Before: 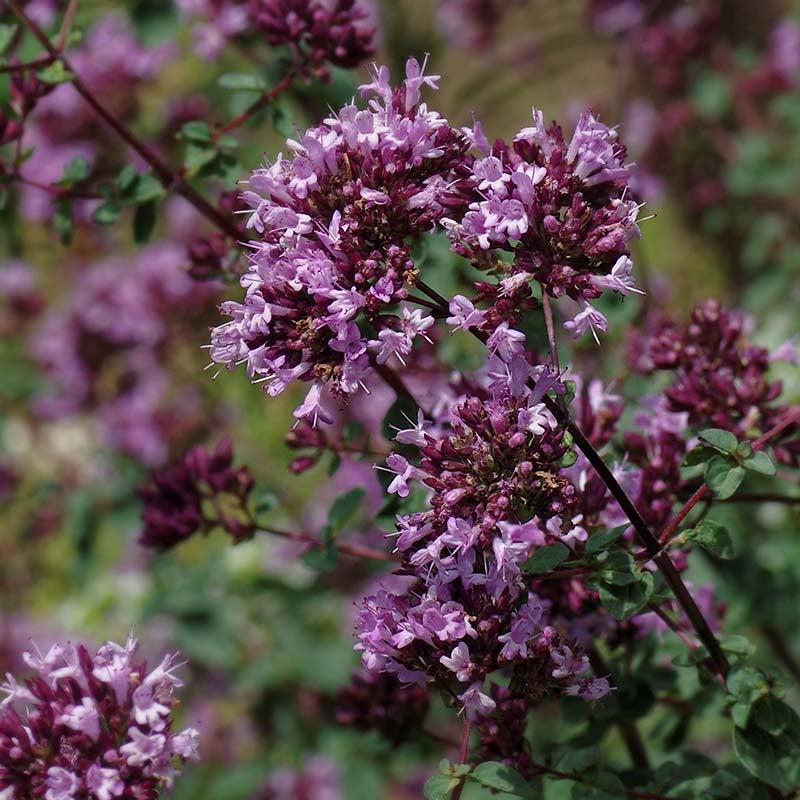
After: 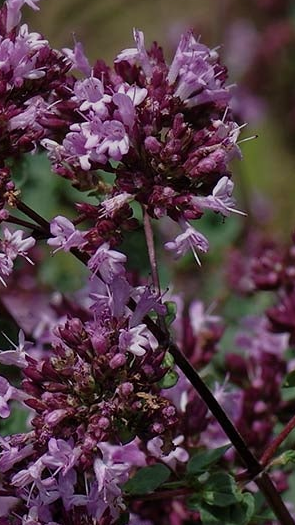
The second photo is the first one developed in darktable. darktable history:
exposure: exposure -0.492 EV, compensate highlight preservation false
crop and rotate: left 49.936%, top 10.094%, right 13.136%, bottom 24.256%
